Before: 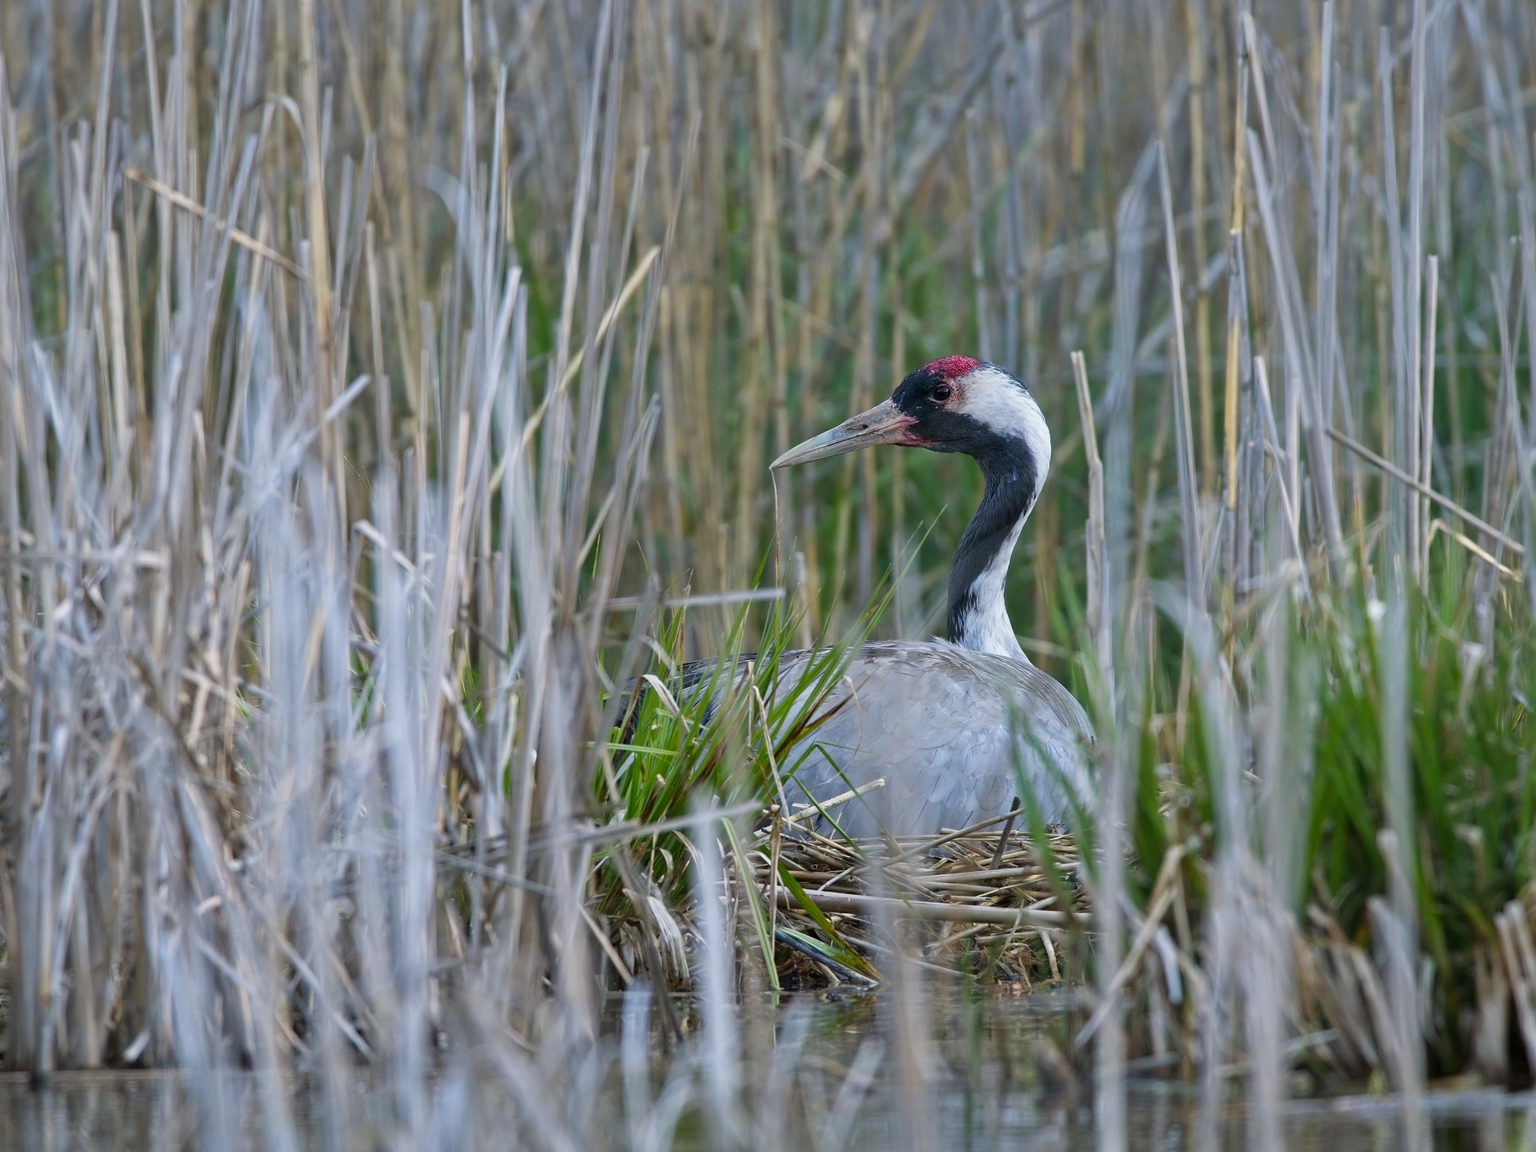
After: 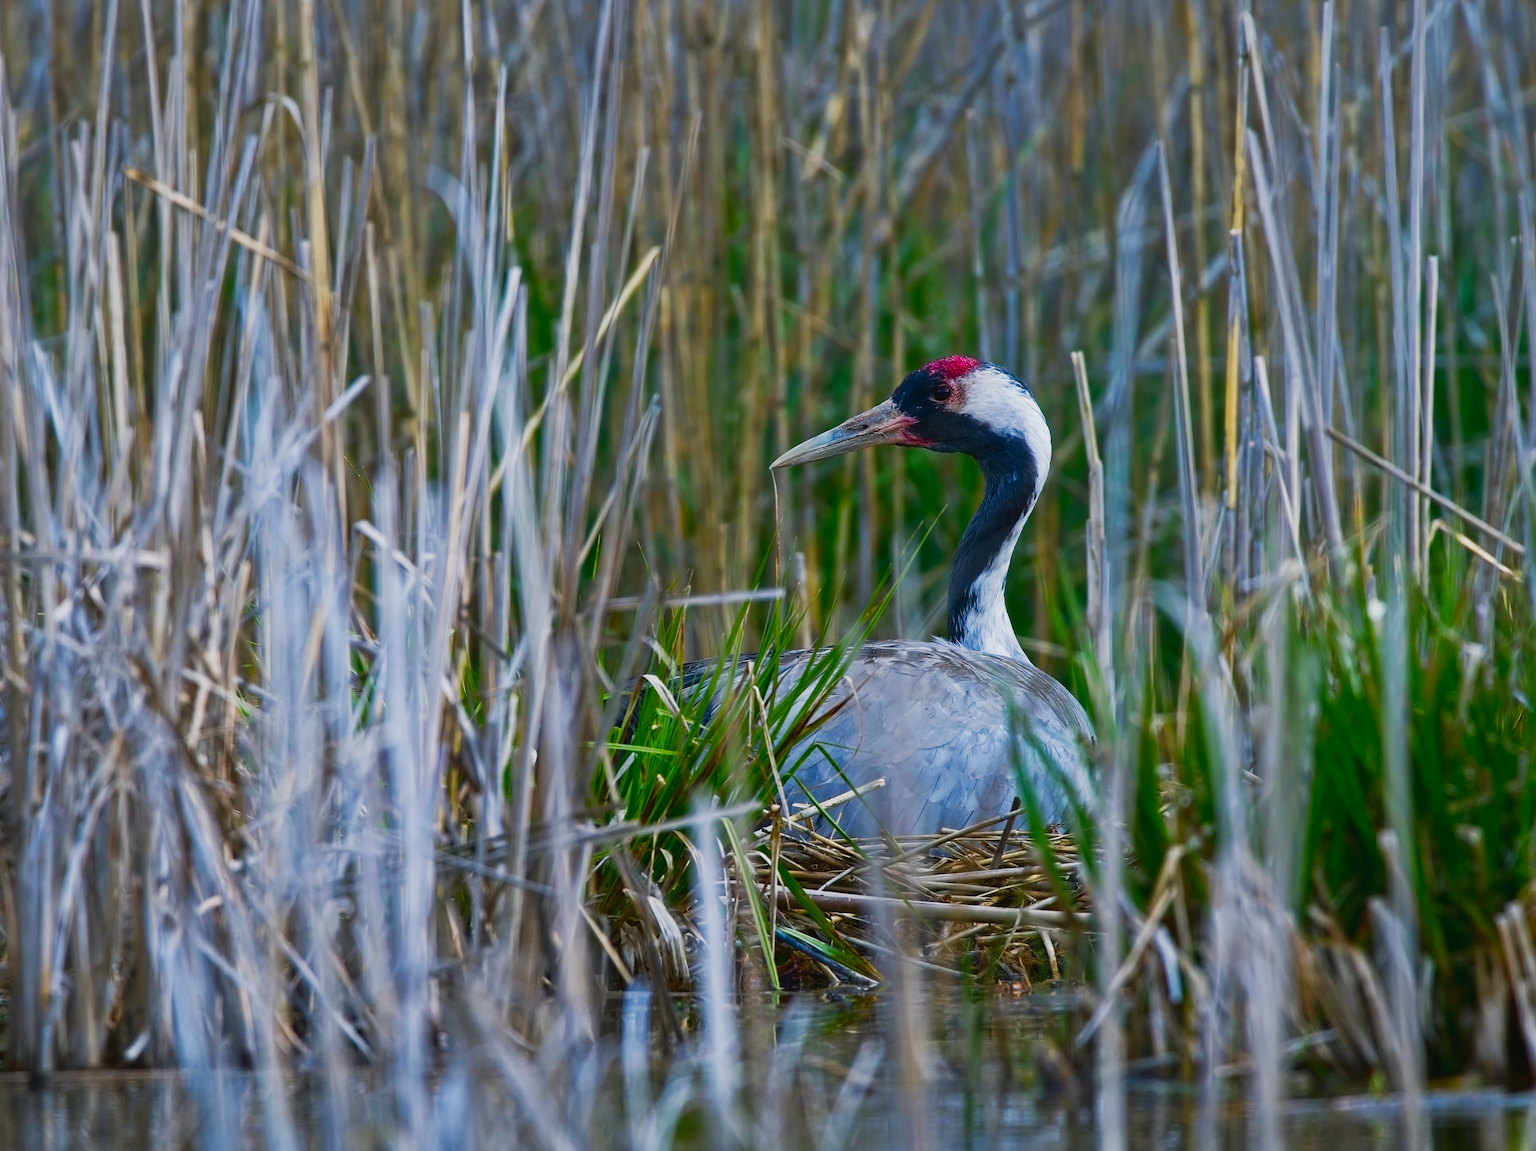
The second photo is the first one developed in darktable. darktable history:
tone curve: curves: ch0 [(0, 0.026) (0.181, 0.223) (0.405, 0.46) (0.456, 0.528) (0.634, 0.728) (0.877, 0.89) (0.984, 0.935)]; ch1 [(0, 0) (0.443, 0.43) (0.492, 0.488) (0.566, 0.579) (0.595, 0.625) (0.65, 0.657) (0.696, 0.725) (1, 1)]; ch2 [(0, 0) (0.33, 0.301) (0.421, 0.443) (0.447, 0.489) (0.495, 0.494) (0.537, 0.57) (0.586, 0.591) (0.663, 0.686) (1, 1)], preserve colors none
contrast brightness saturation: brightness -0.246, saturation 0.198
color balance rgb: global offset › luminance 0.249%, global offset › hue 170.15°, perceptual saturation grading › global saturation 29.035%, perceptual saturation grading › mid-tones 12.528%, perceptual saturation grading › shadows 11.415%
